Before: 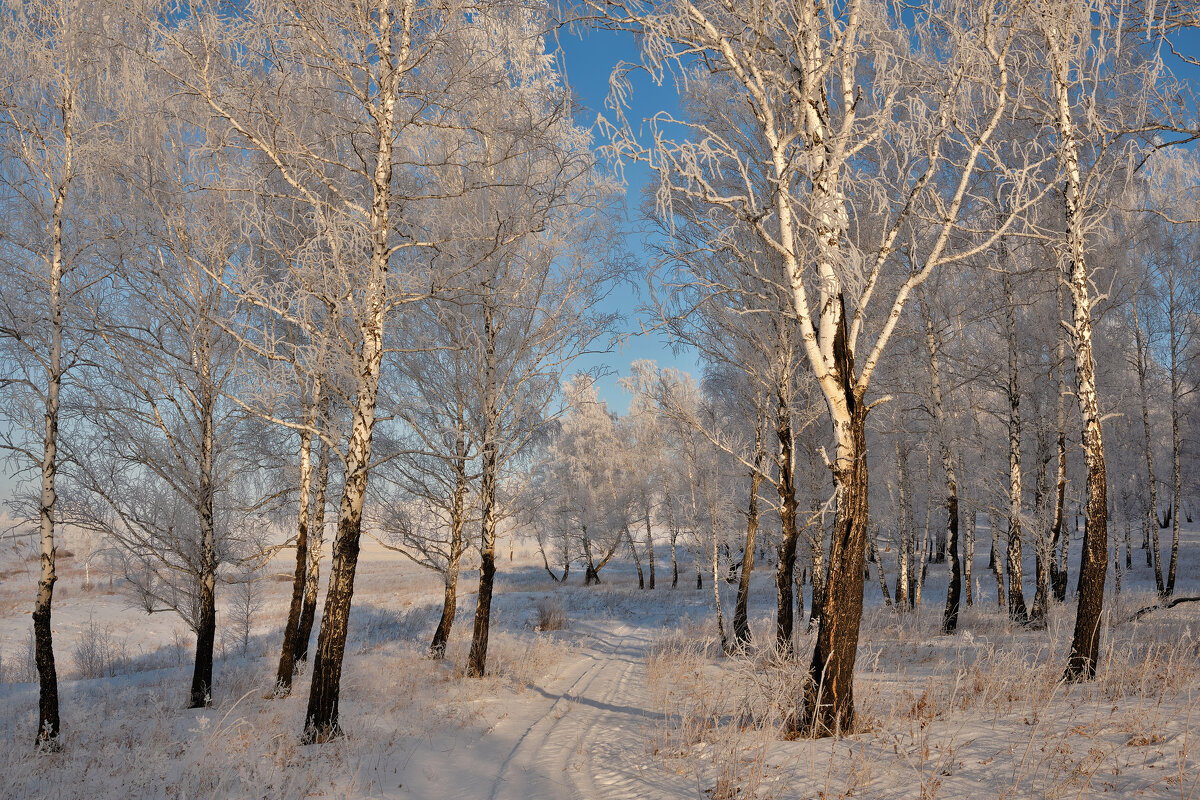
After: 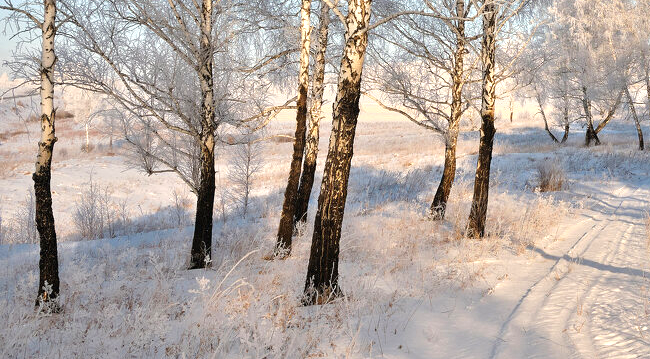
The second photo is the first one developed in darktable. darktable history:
crop and rotate: top 54.886%, right 45.791%, bottom 0.128%
exposure: black level correction 0, exposure 0.9 EV, compensate highlight preservation false
